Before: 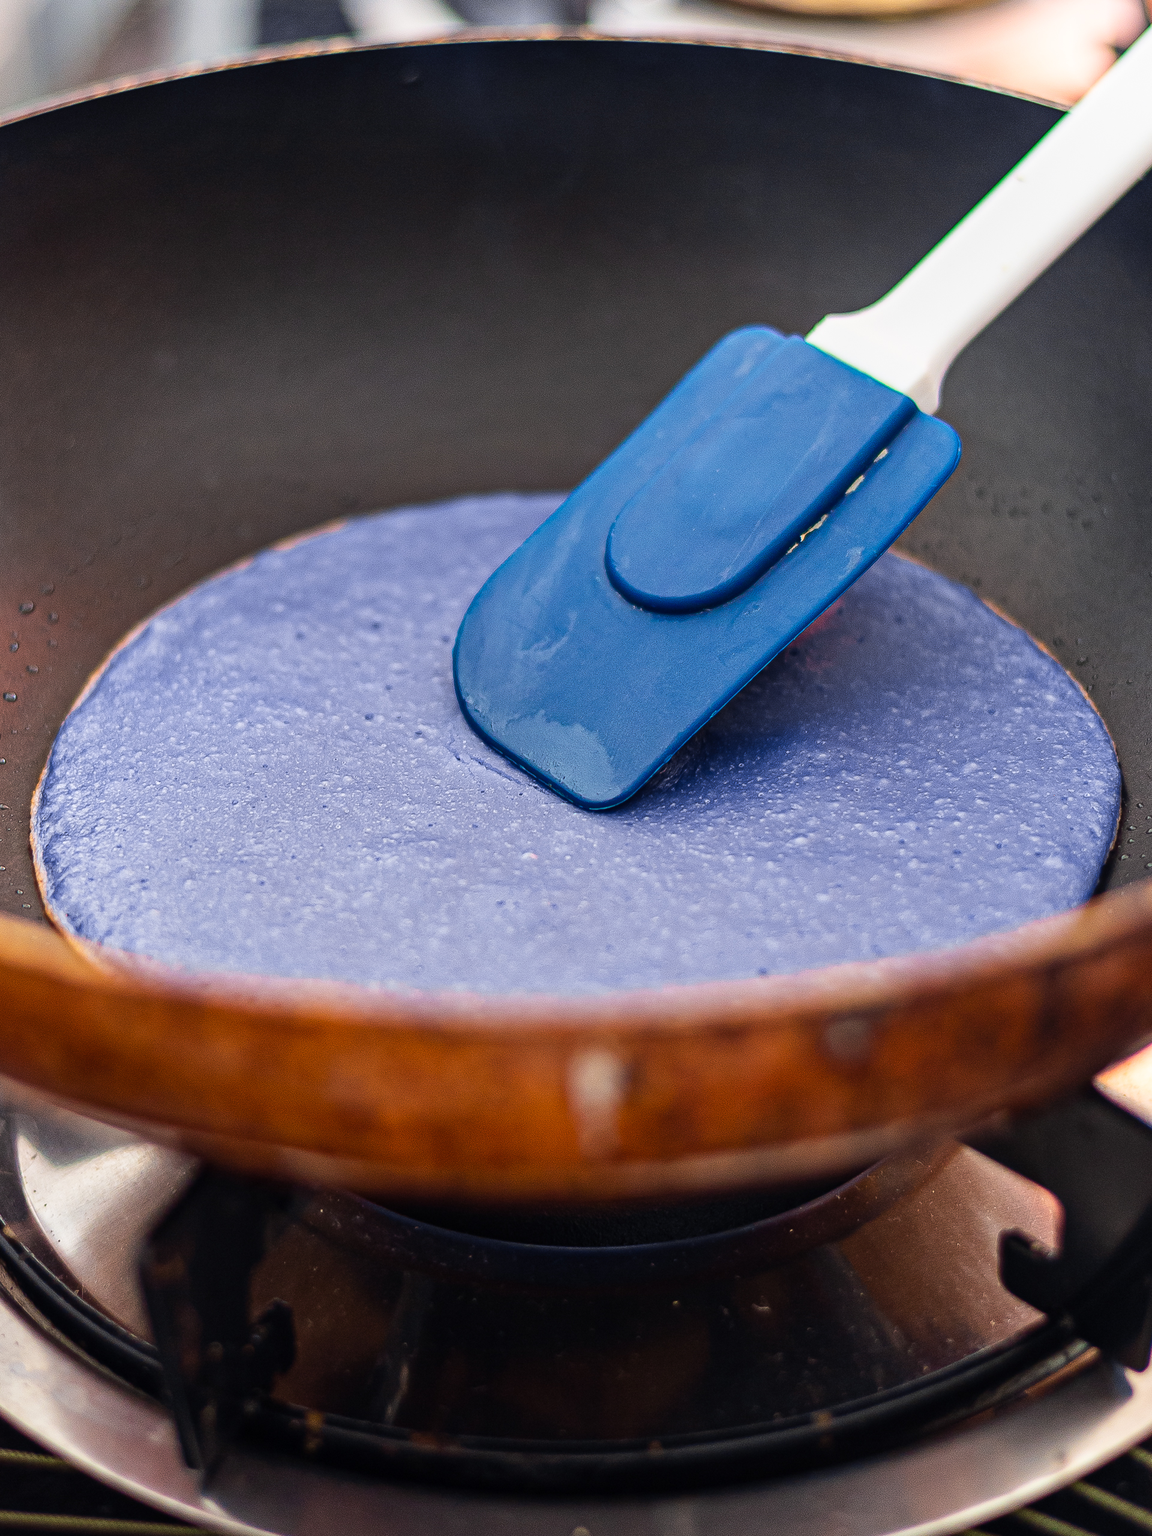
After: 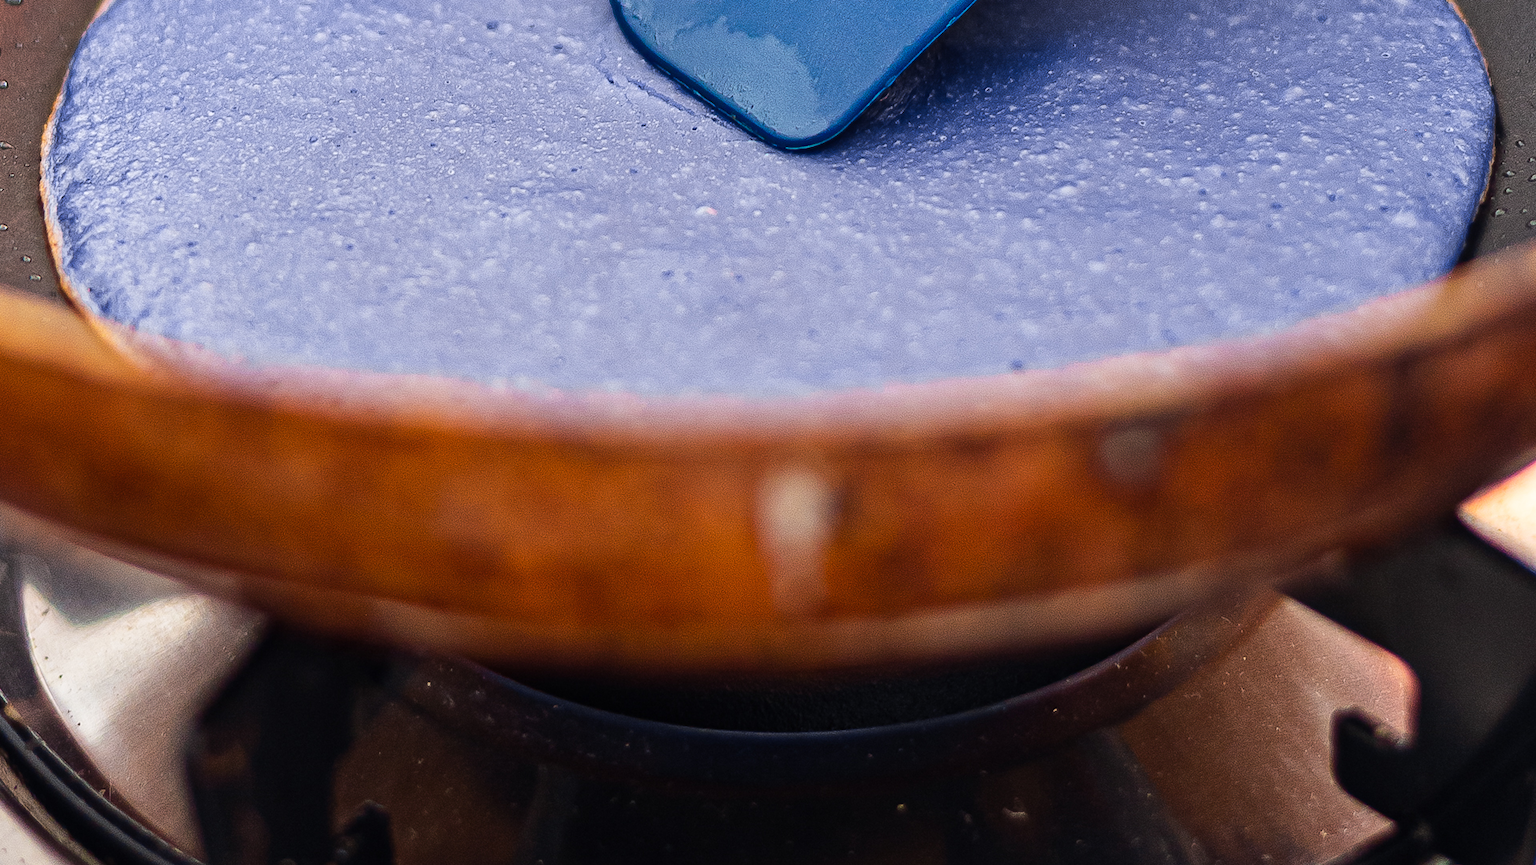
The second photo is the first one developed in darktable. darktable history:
crop: top 45.457%, bottom 12.267%
